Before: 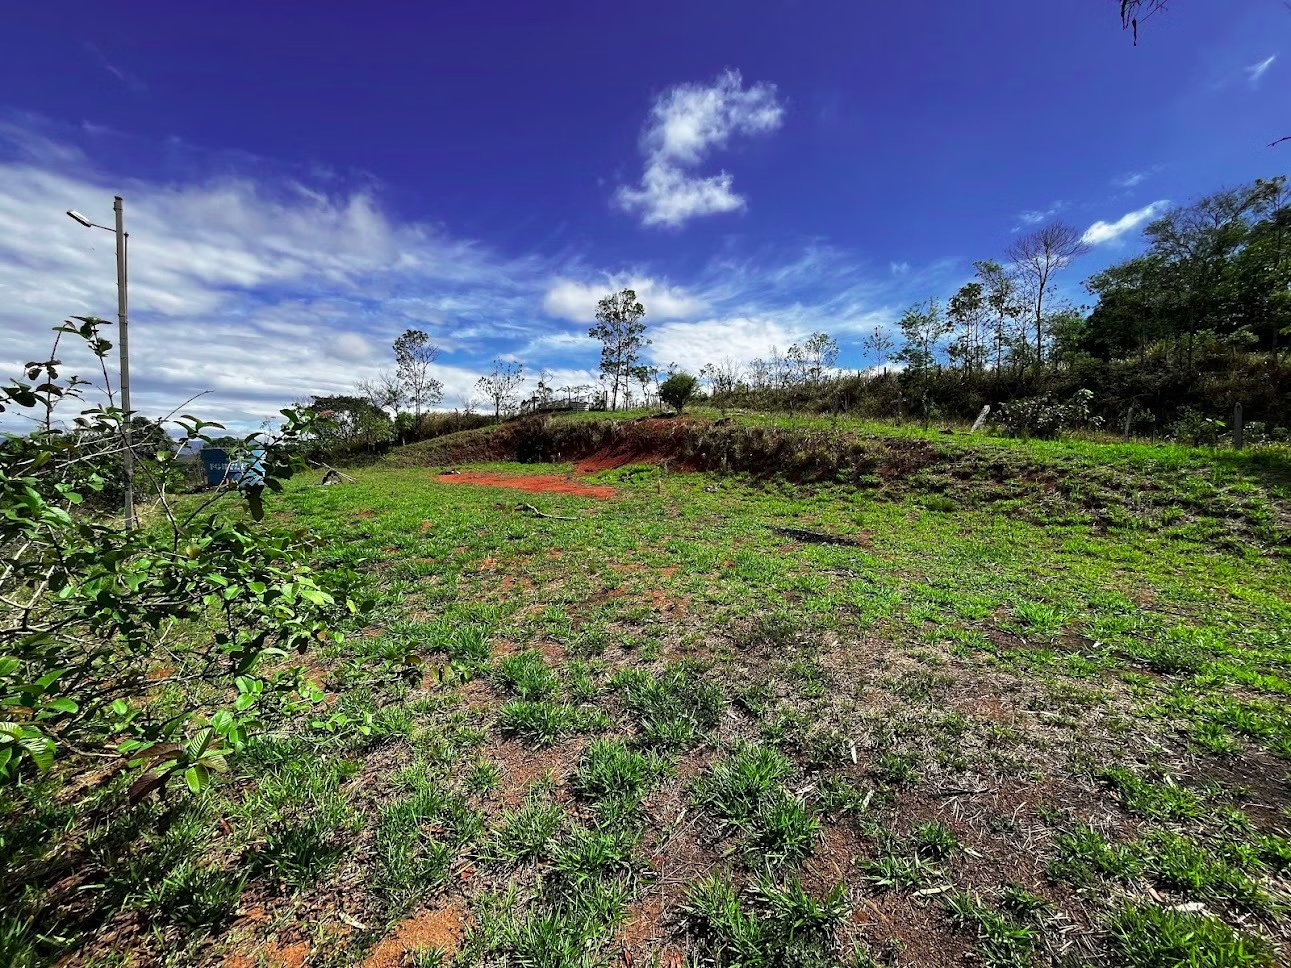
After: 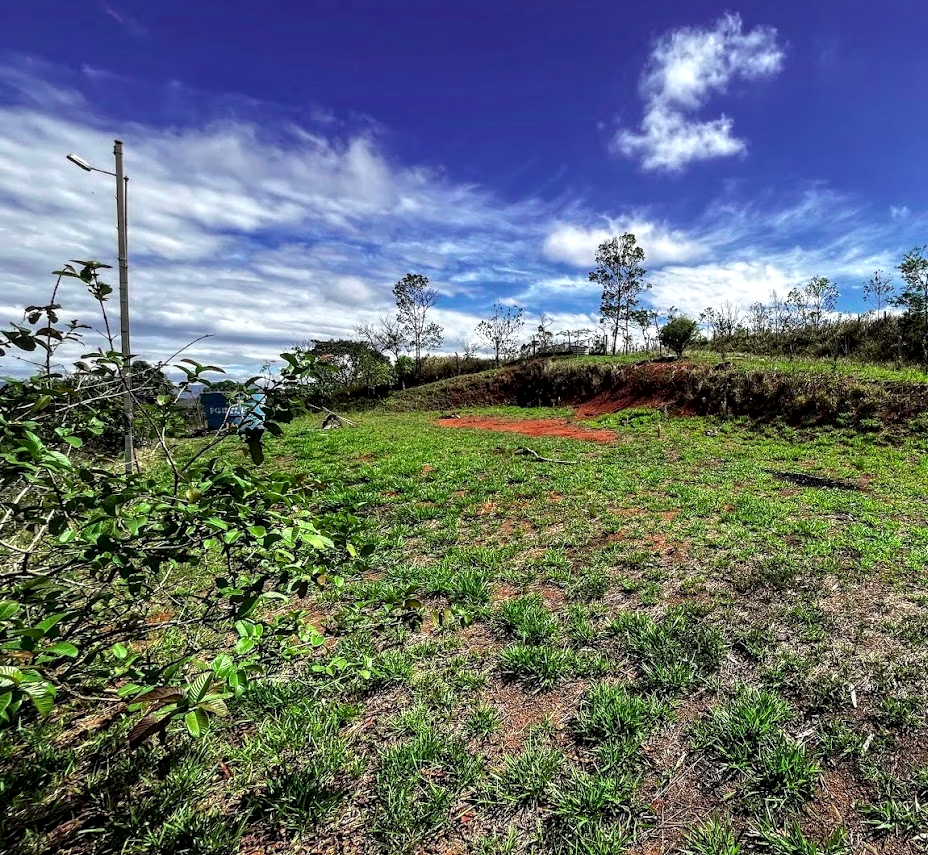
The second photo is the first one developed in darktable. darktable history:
crop: top 5.803%, right 27.864%, bottom 5.804%
local contrast: detail 144%
